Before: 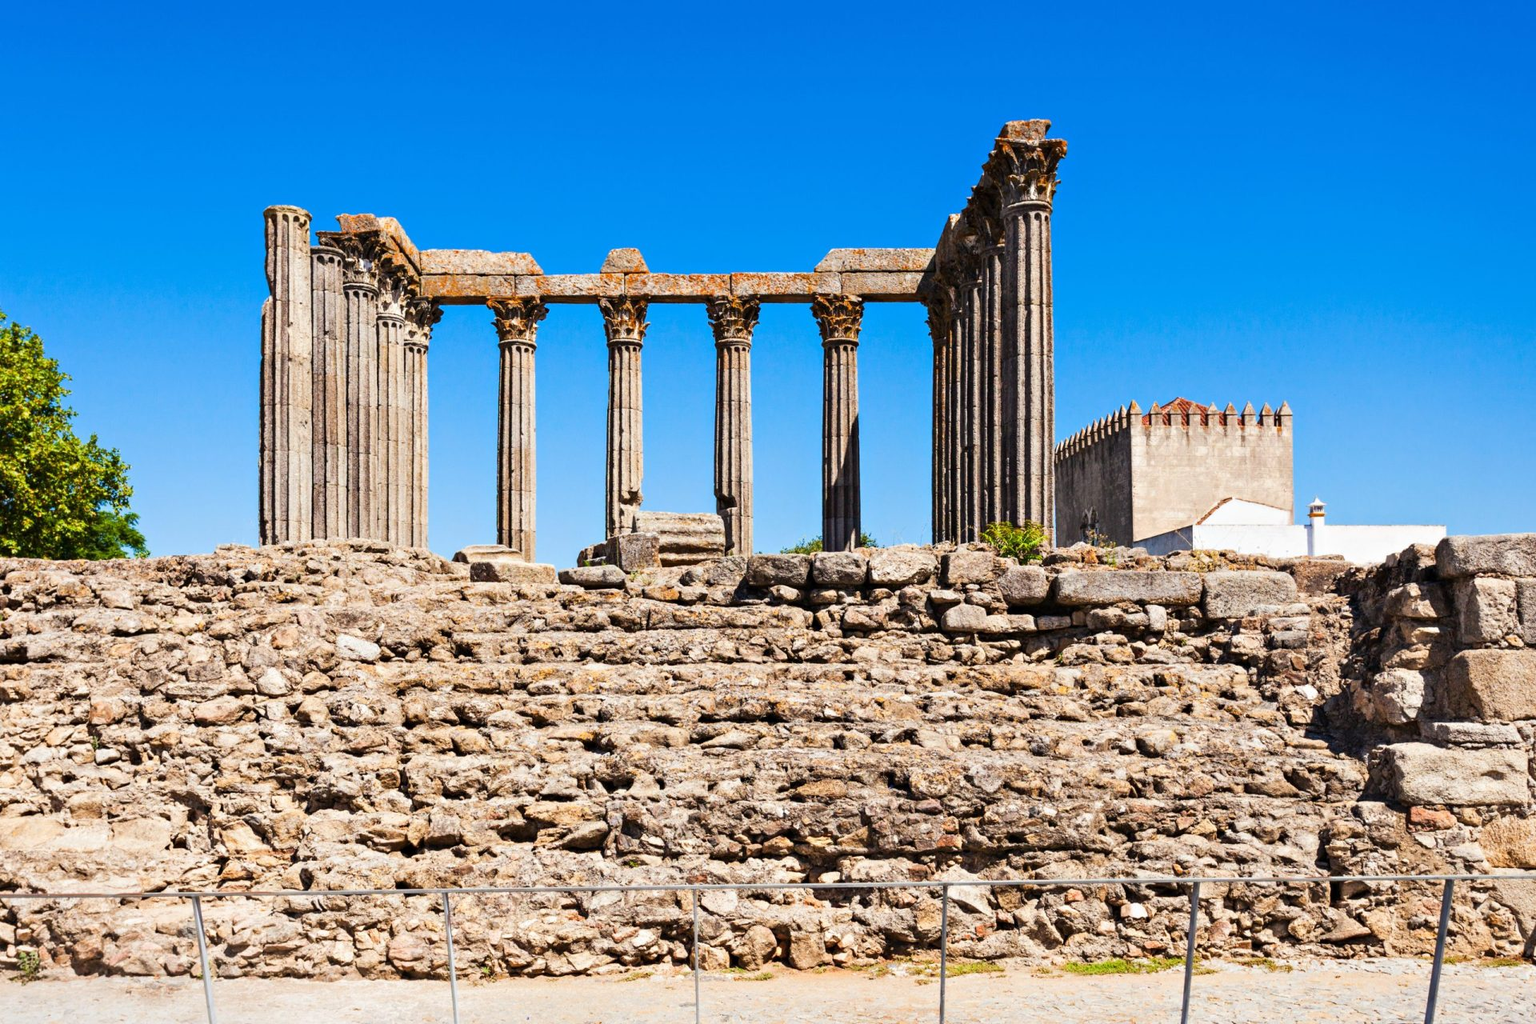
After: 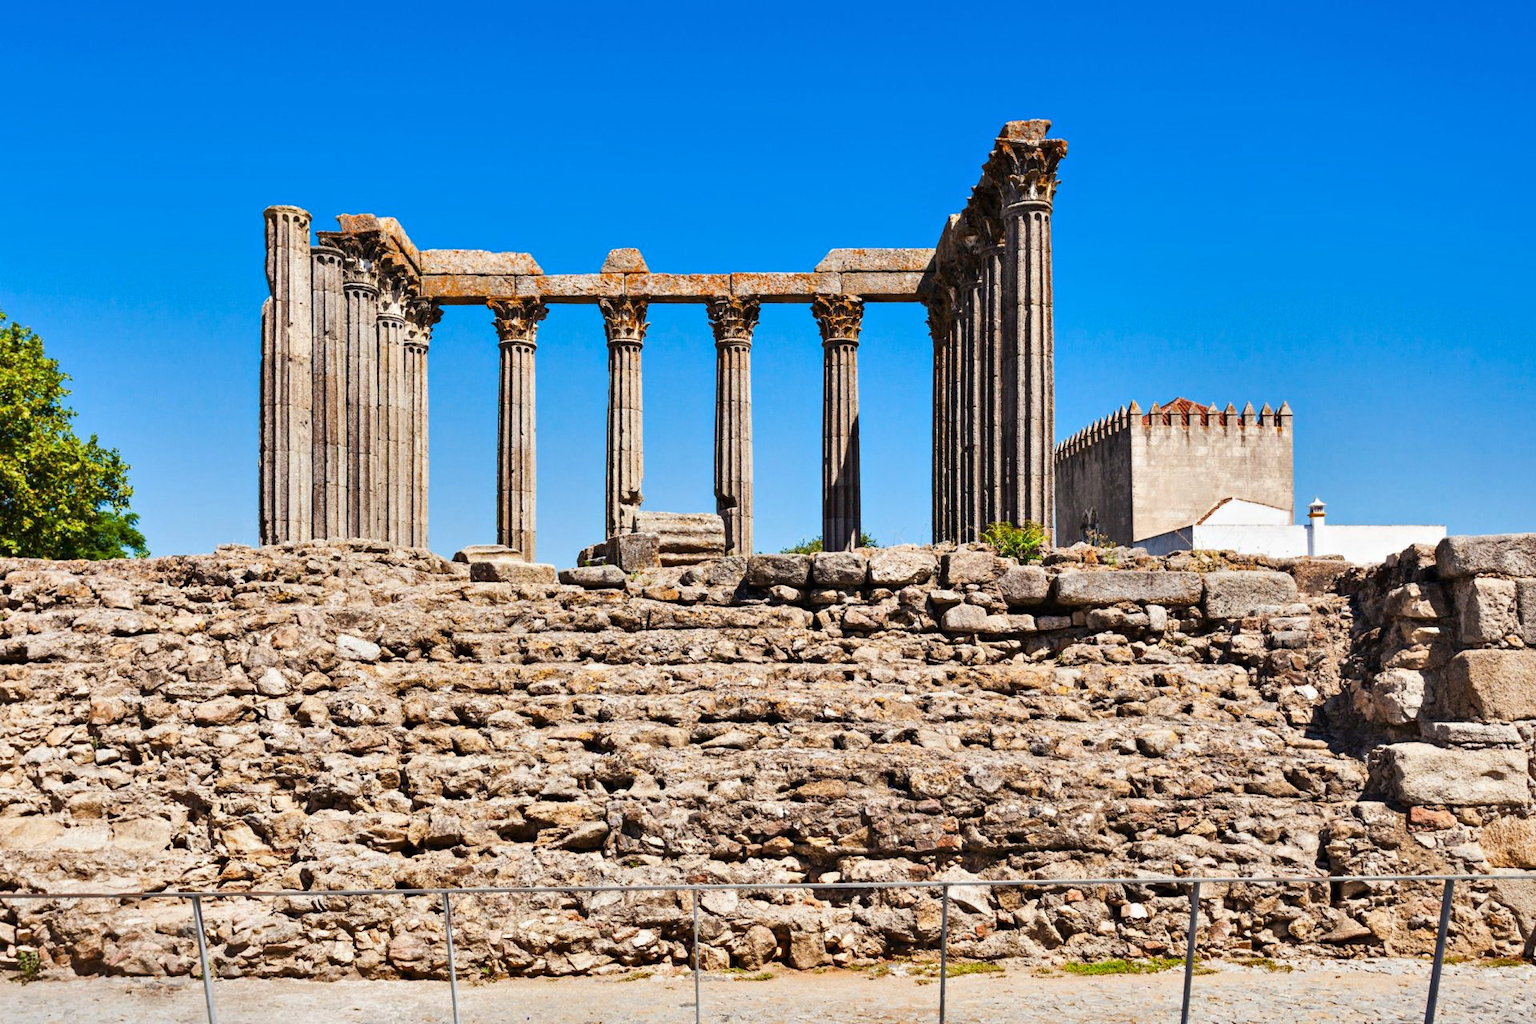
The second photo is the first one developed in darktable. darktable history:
shadows and highlights: shadows 30.63, highlights -62.68, soften with gaussian
